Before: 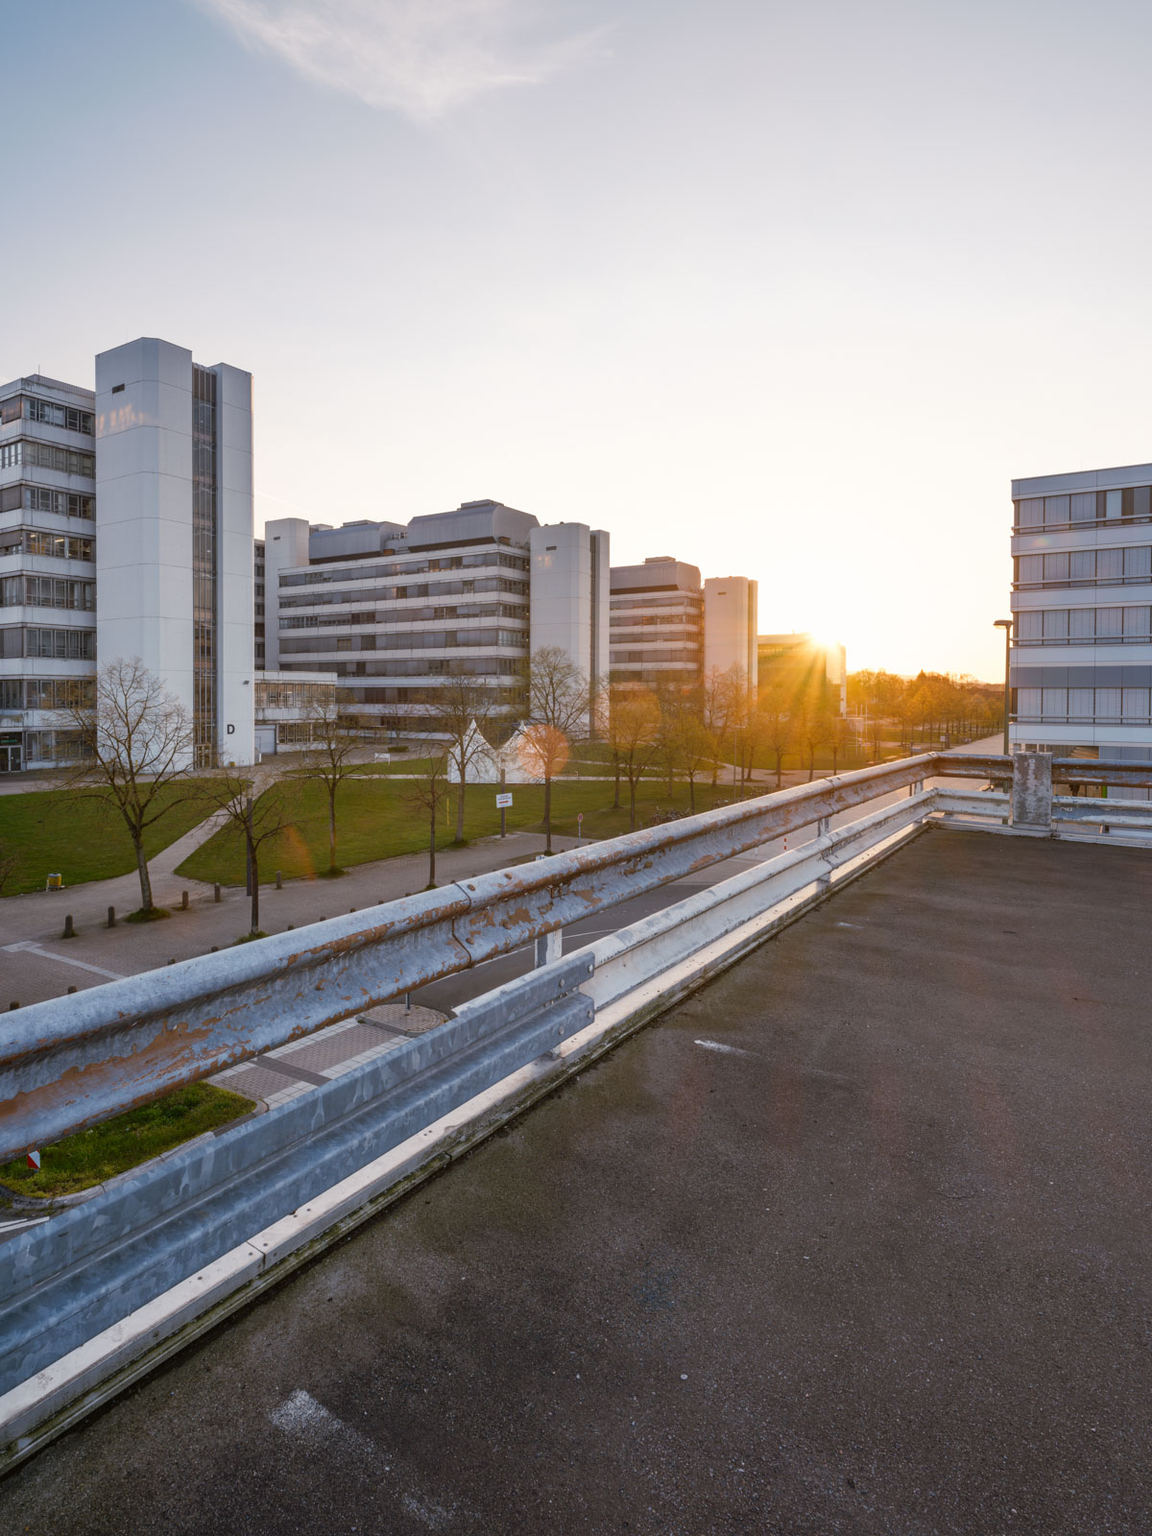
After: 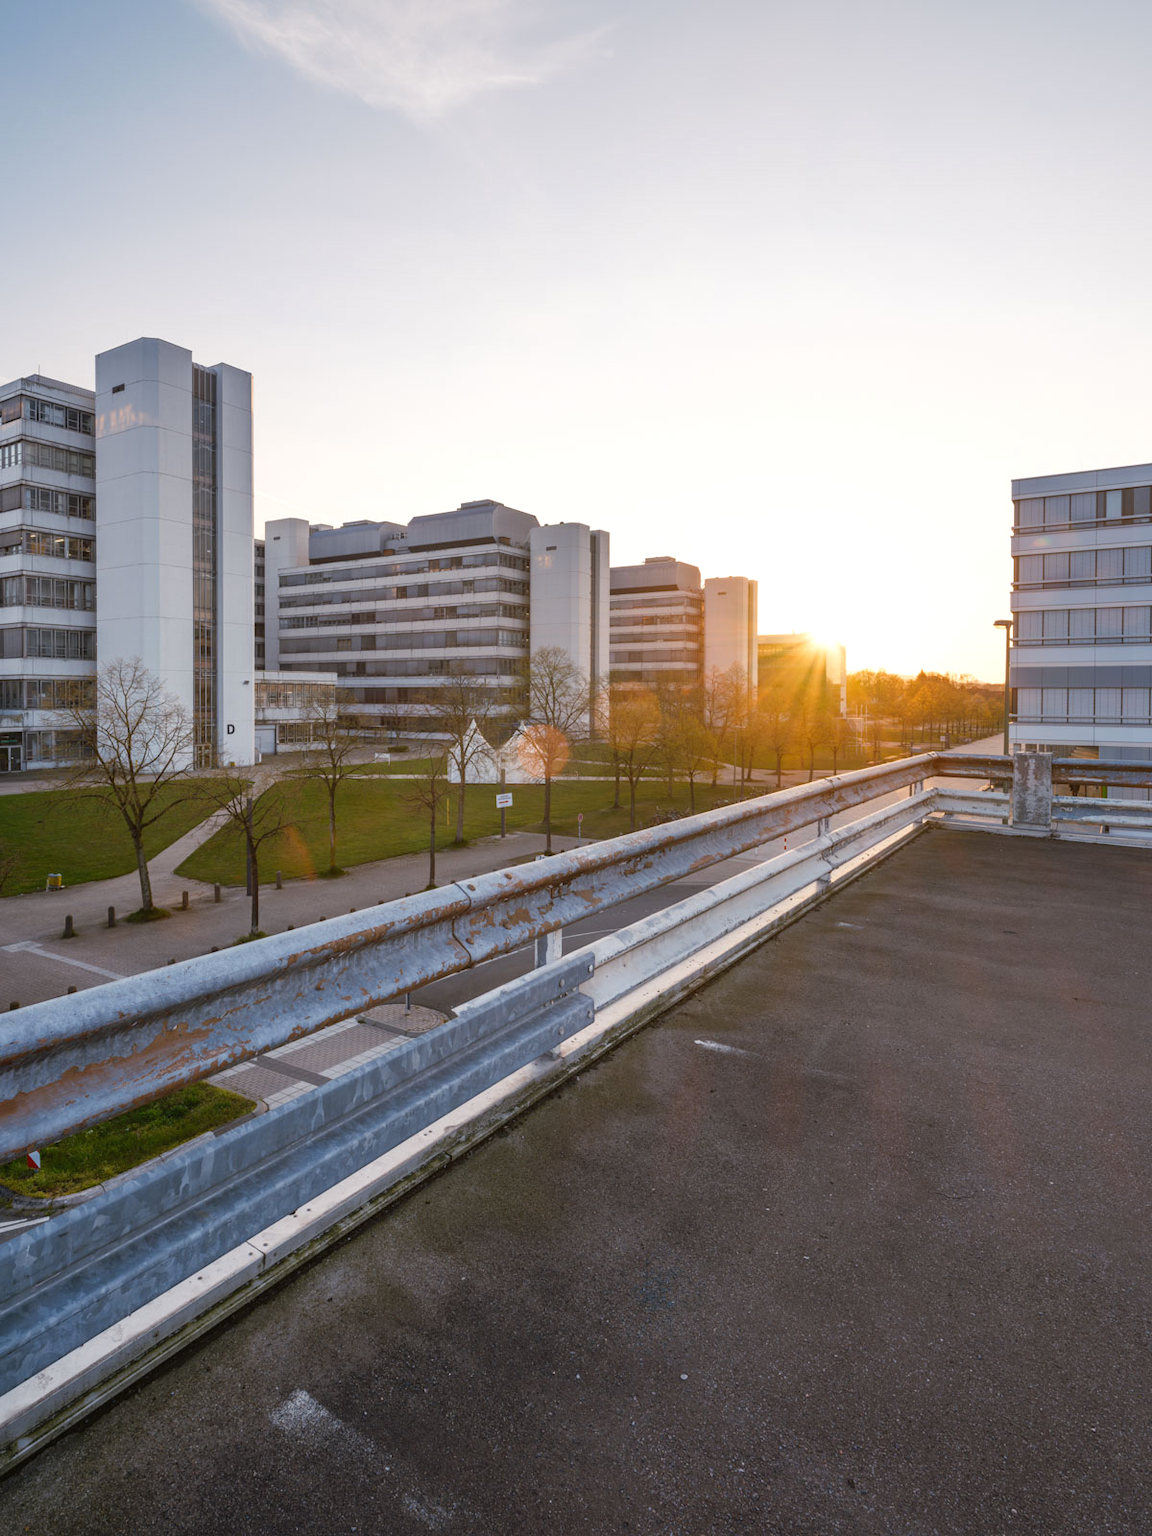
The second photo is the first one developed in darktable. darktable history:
exposure: black level correction -0.001, exposure 0.079 EV, compensate exposure bias true, compensate highlight preservation false
